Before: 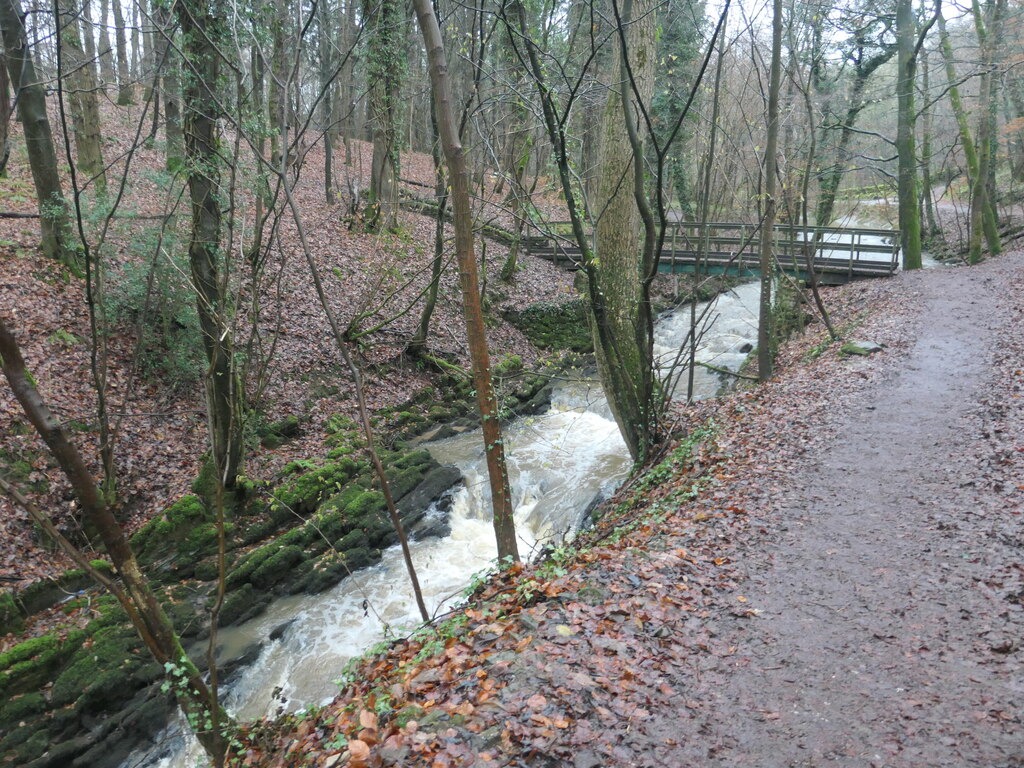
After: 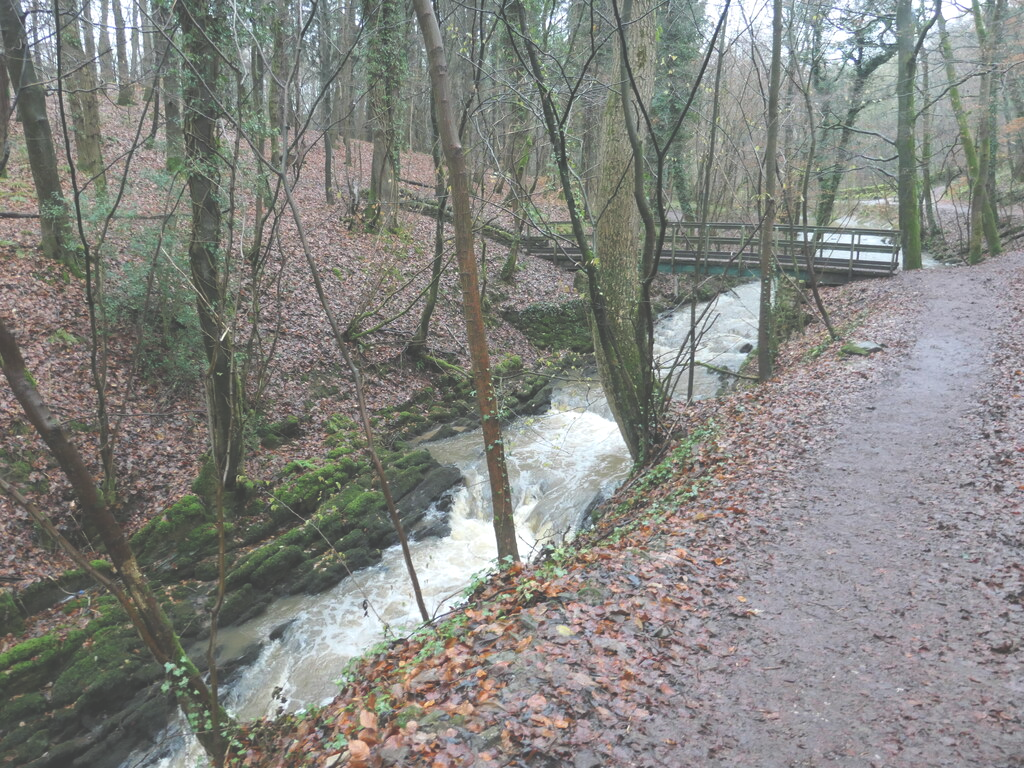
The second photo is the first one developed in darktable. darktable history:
exposure: black level correction -0.042, exposure 0.065 EV, compensate highlight preservation false
